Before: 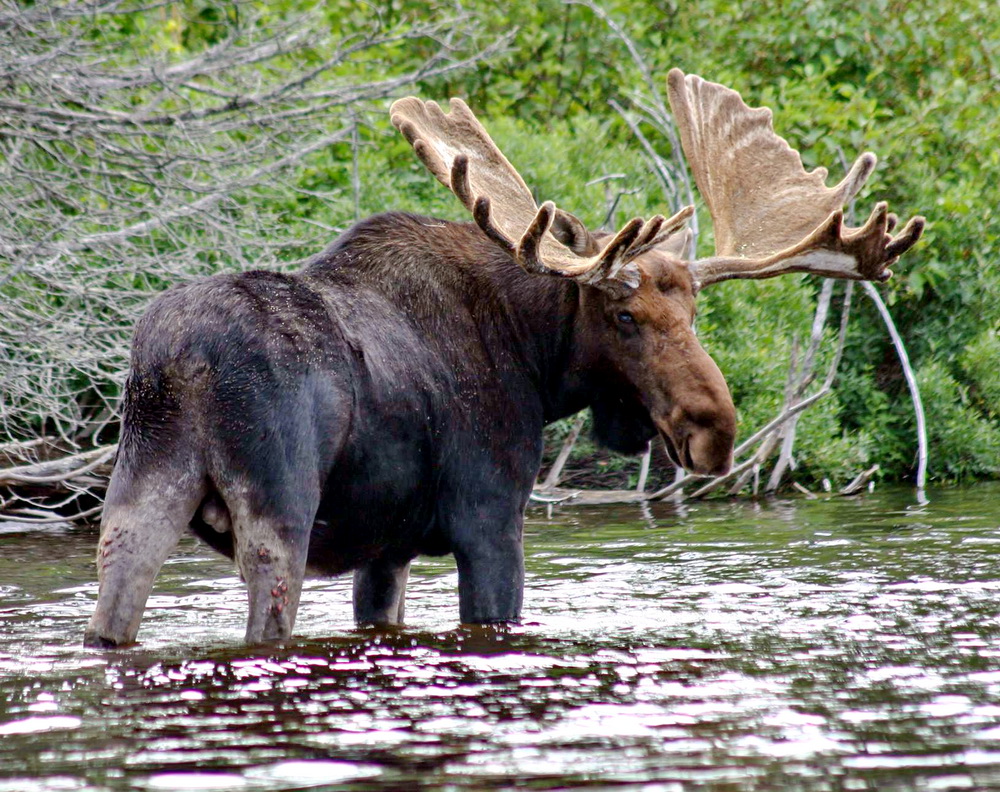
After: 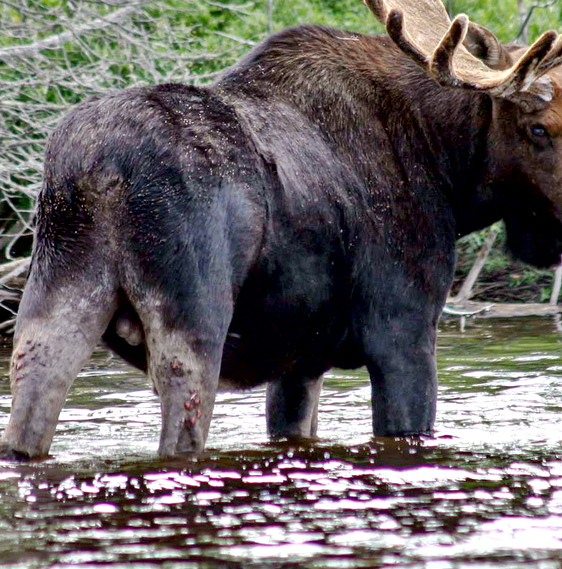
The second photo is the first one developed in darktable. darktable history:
local contrast: mode bilateral grid, contrast 21, coarseness 49, detail 150%, midtone range 0.2
crop: left 8.793%, top 23.615%, right 34.931%, bottom 4.488%
